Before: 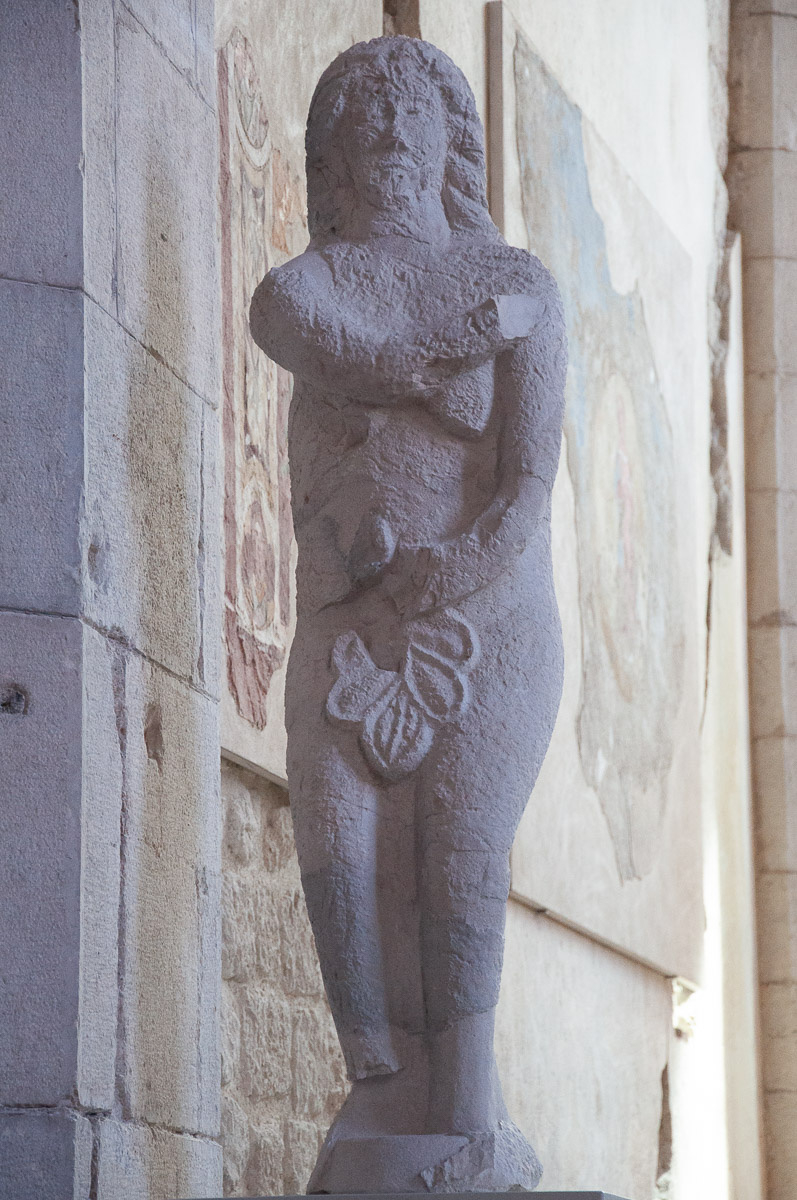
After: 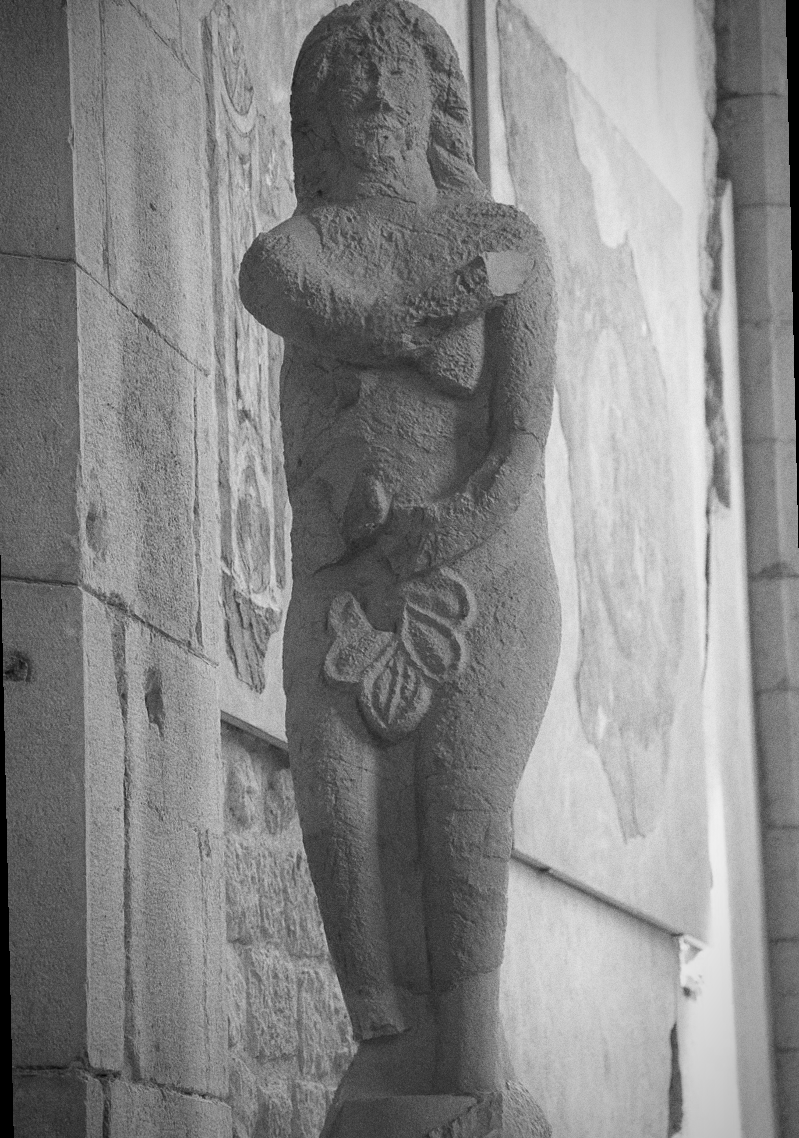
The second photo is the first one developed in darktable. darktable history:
monochrome: on, module defaults
rotate and perspective: rotation -1.32°, lens shift (horizontal) -0.031, crop left 0.015, crop right 0.985, crop top 0.047, crop bottom 0.982
grain: coarseness 0.09 ISO
vignetting: automatic ratio true
contrast brightness saturation: brightness -0.09
color balance rgb: linear chroma grading › global chroma 15%, perceptual saturation grading › global saturation 30%
color correction: highlights b* 3
color contrast: green-magenta contrast 0.8, blue-yellow contrast 1.1, unbound 0
